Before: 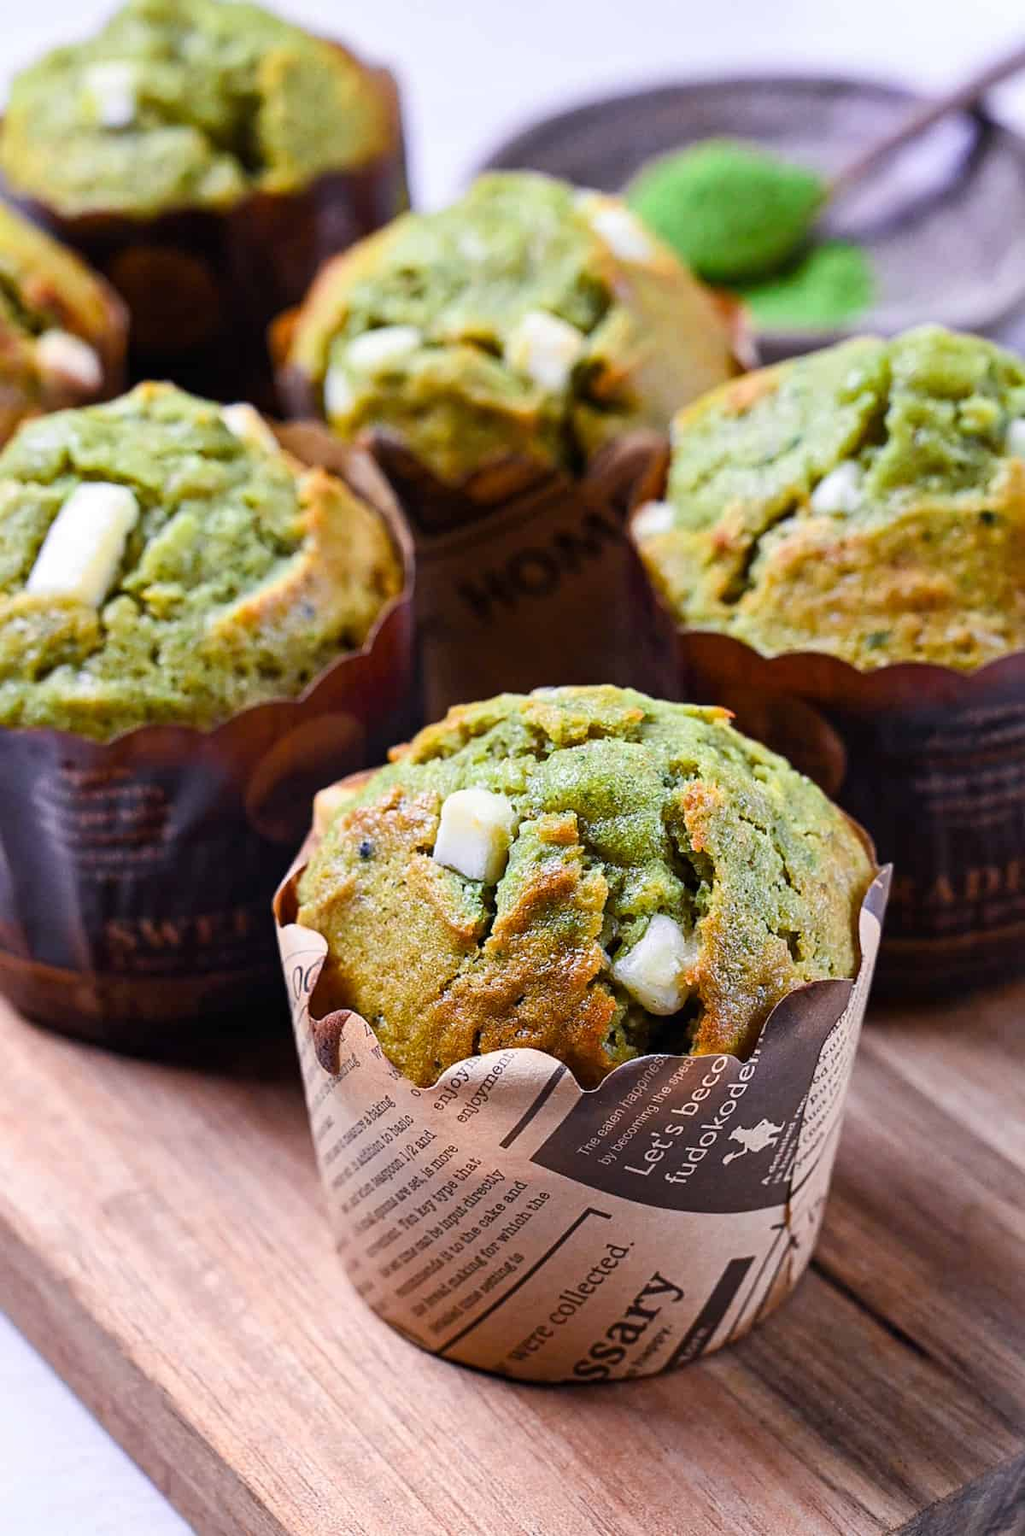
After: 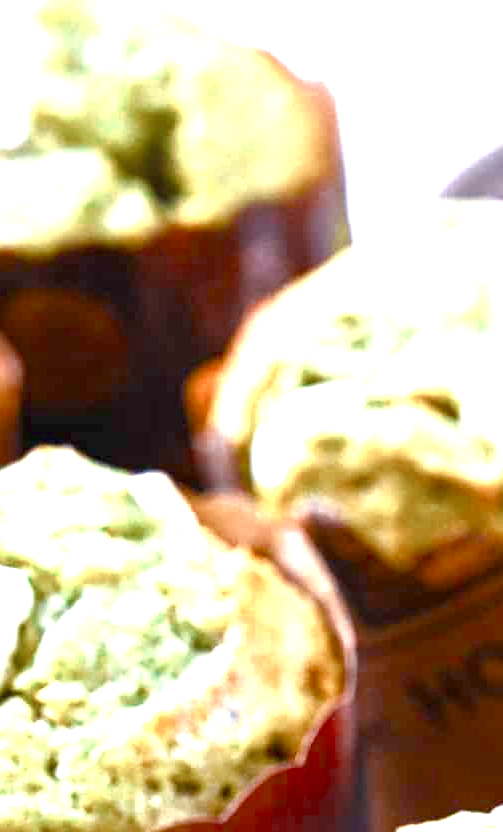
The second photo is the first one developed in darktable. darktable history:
exposure: black level correction 0, exposure 1.388 EV, compensate exposure bias true, compensate highlight preservation false
color zones: curves: ch0 [(0, 0.5) (0.125, 0.4) (0.25, 0.5) (0.375, 0.4) (0.5, 0.4) (0.625, 0.6) (0.75, 0.6) (0.875, 0.5)]; ch1 [(0, 0.4) (0.125, 0.5) (0.25, 0.4) (0.375, 0.4) (0.5, 0.4) (0.625, 0.4) (0.75, 0.5) (0.875, 0.4)]; ch2 [(0, 0.6) (0.125, 0.5) (0.25, 0.5) (0.375, 0.6) (0.5, 0.6) (0.625, 0.5) (0.75, 0.5) (0.875, 0.5)]
color balance rgb: perceptual saturation grading › global saturation 20%, perceptual saturation grading › highlights -50%, perceptual saturation grading › shadows 30%, perceptual brilliance grading › global brilliance 10%, perceptual brilliance grading › shadows 15%
crop and rotate: left 10.817%, top 0.062%, right 47.194%, bottom 53.626%
